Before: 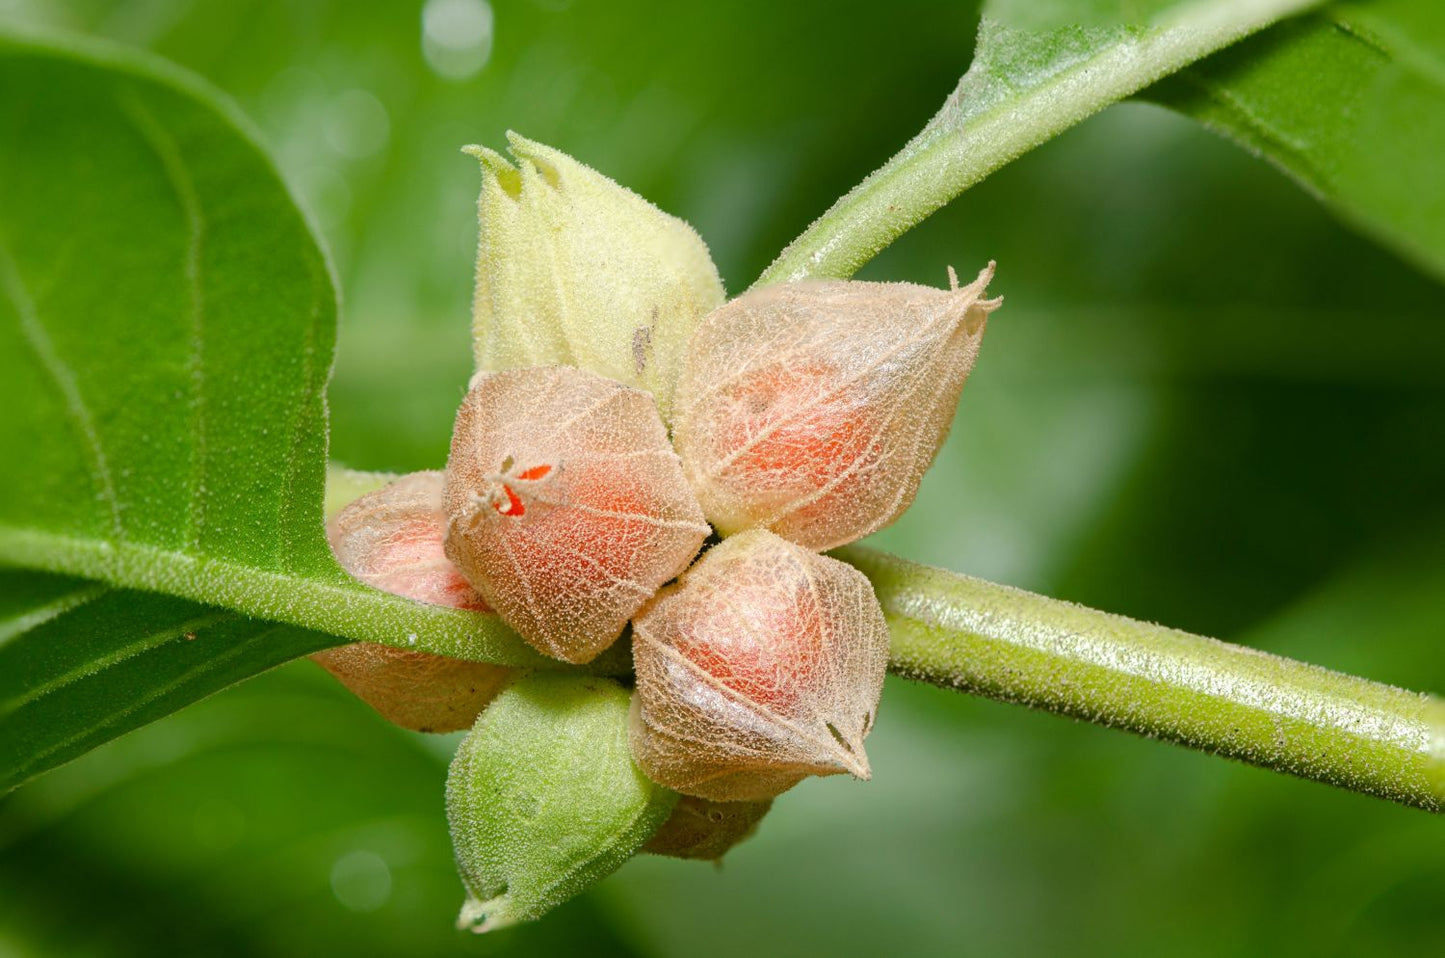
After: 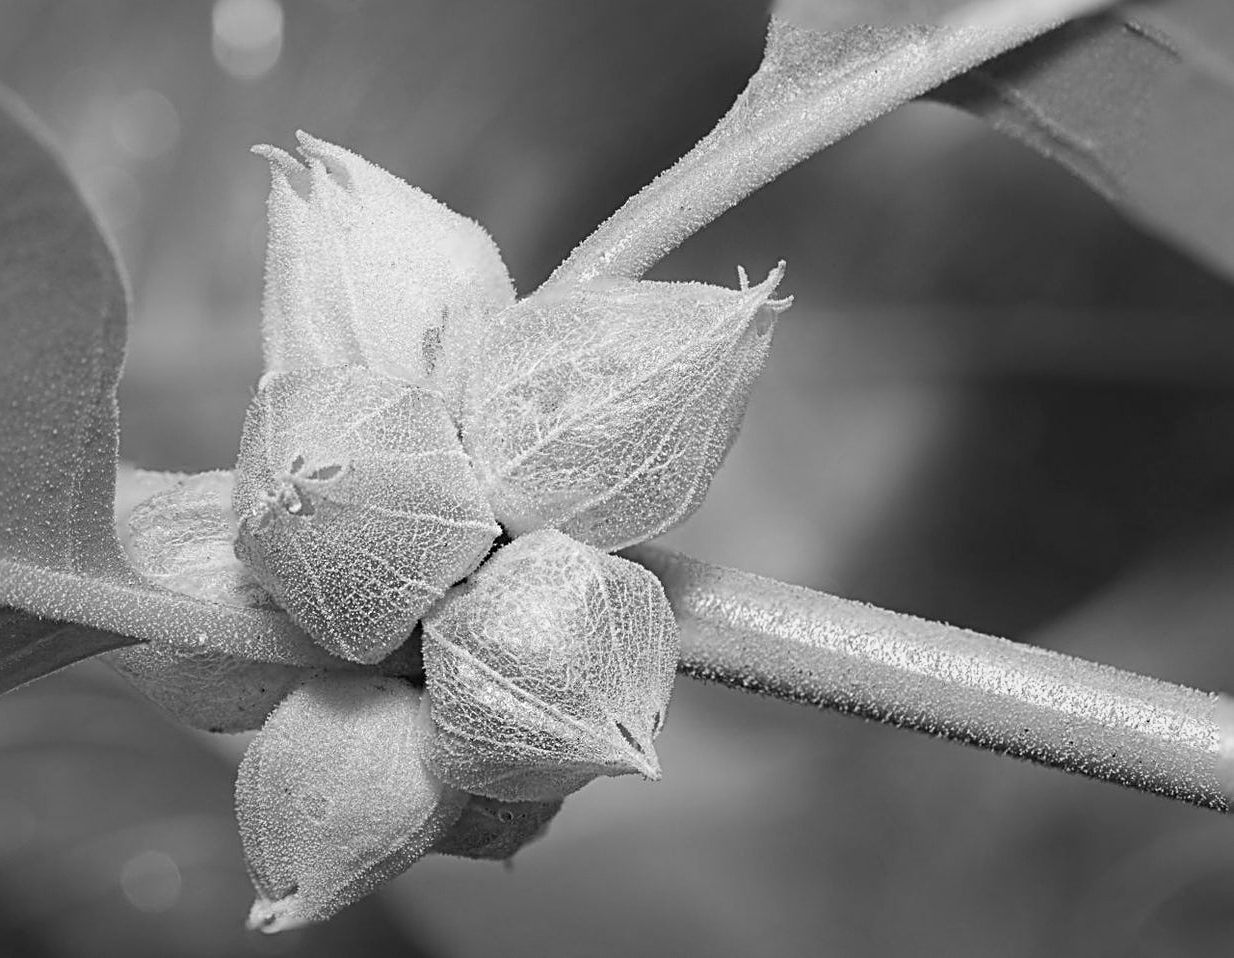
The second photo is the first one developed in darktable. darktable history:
sharpen: radius 2.531, amount 0.628
velvia: on, module defaults
crop and rotate: left 14.584%
monochrome: a 26.22, b 42.67, size 0.8
rgb levels: mode RGB, independent channels, levels [[0, 0.474, 1], [0, 0.5, 1], [0, 0.5, 1]]
